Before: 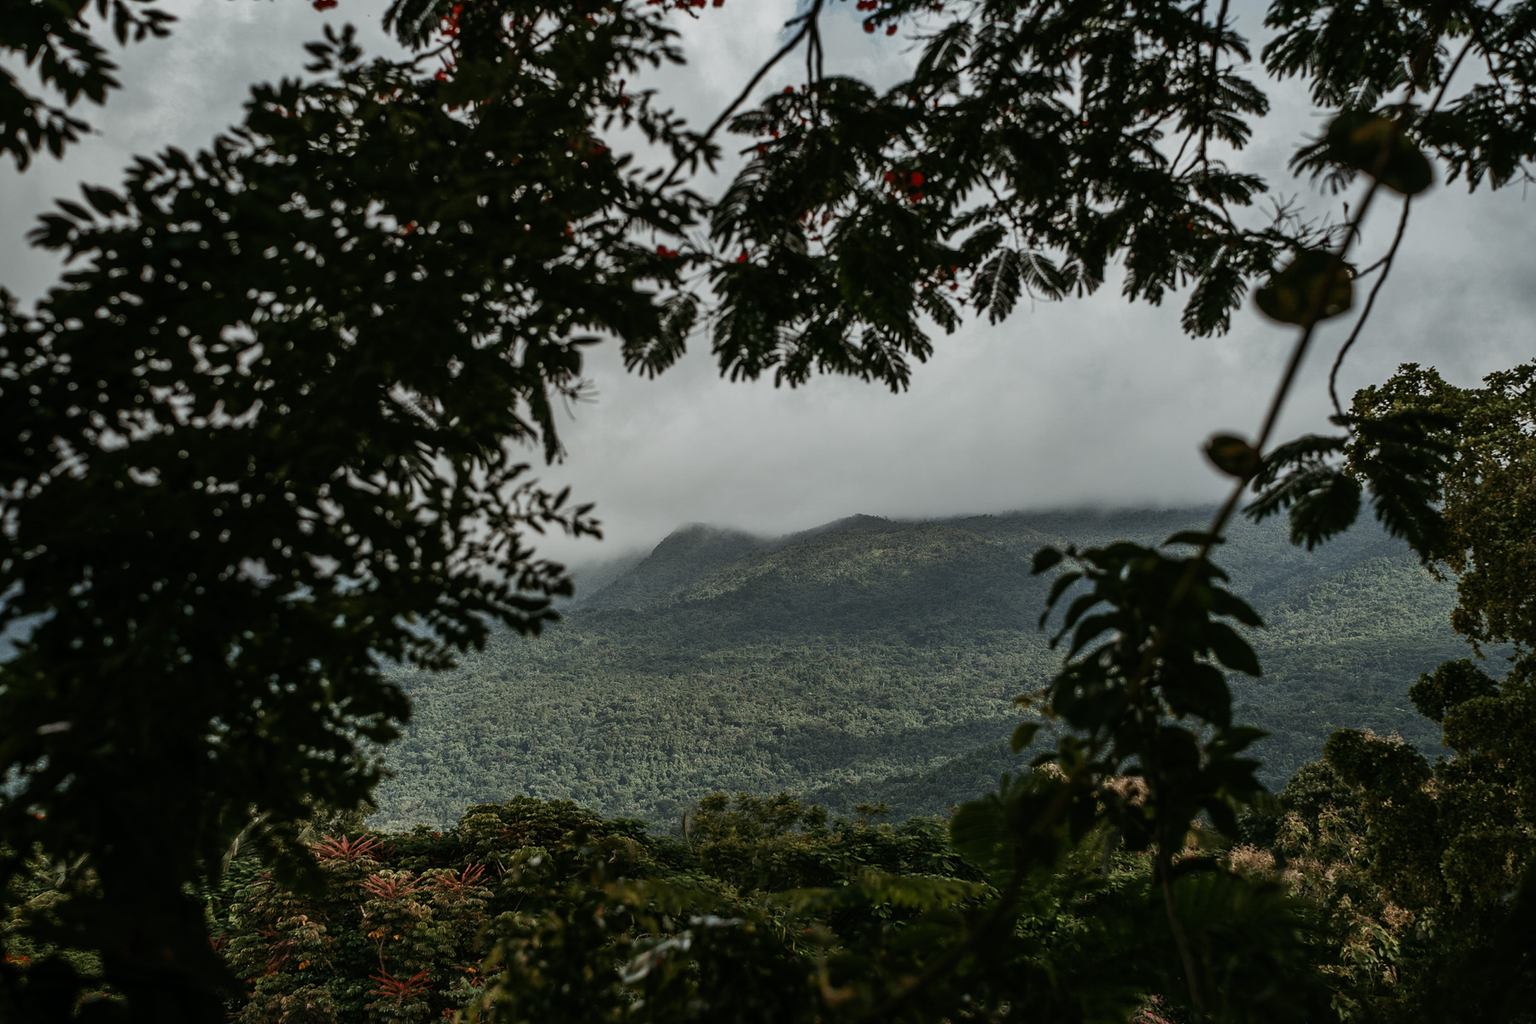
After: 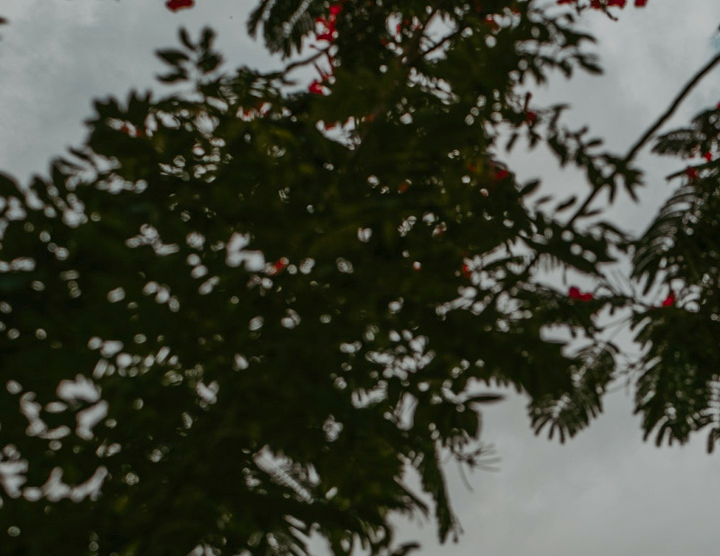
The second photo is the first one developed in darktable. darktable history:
color balance rgb: perceptual saturation grading › global saturation 29.843%, hue shift -5.45°, contrast -21.667%
crop and rotate: left 11.174%, top 0.092%, right 48.791%, bottom 53.54%
contrast brightness saturation: saturation -0.063
